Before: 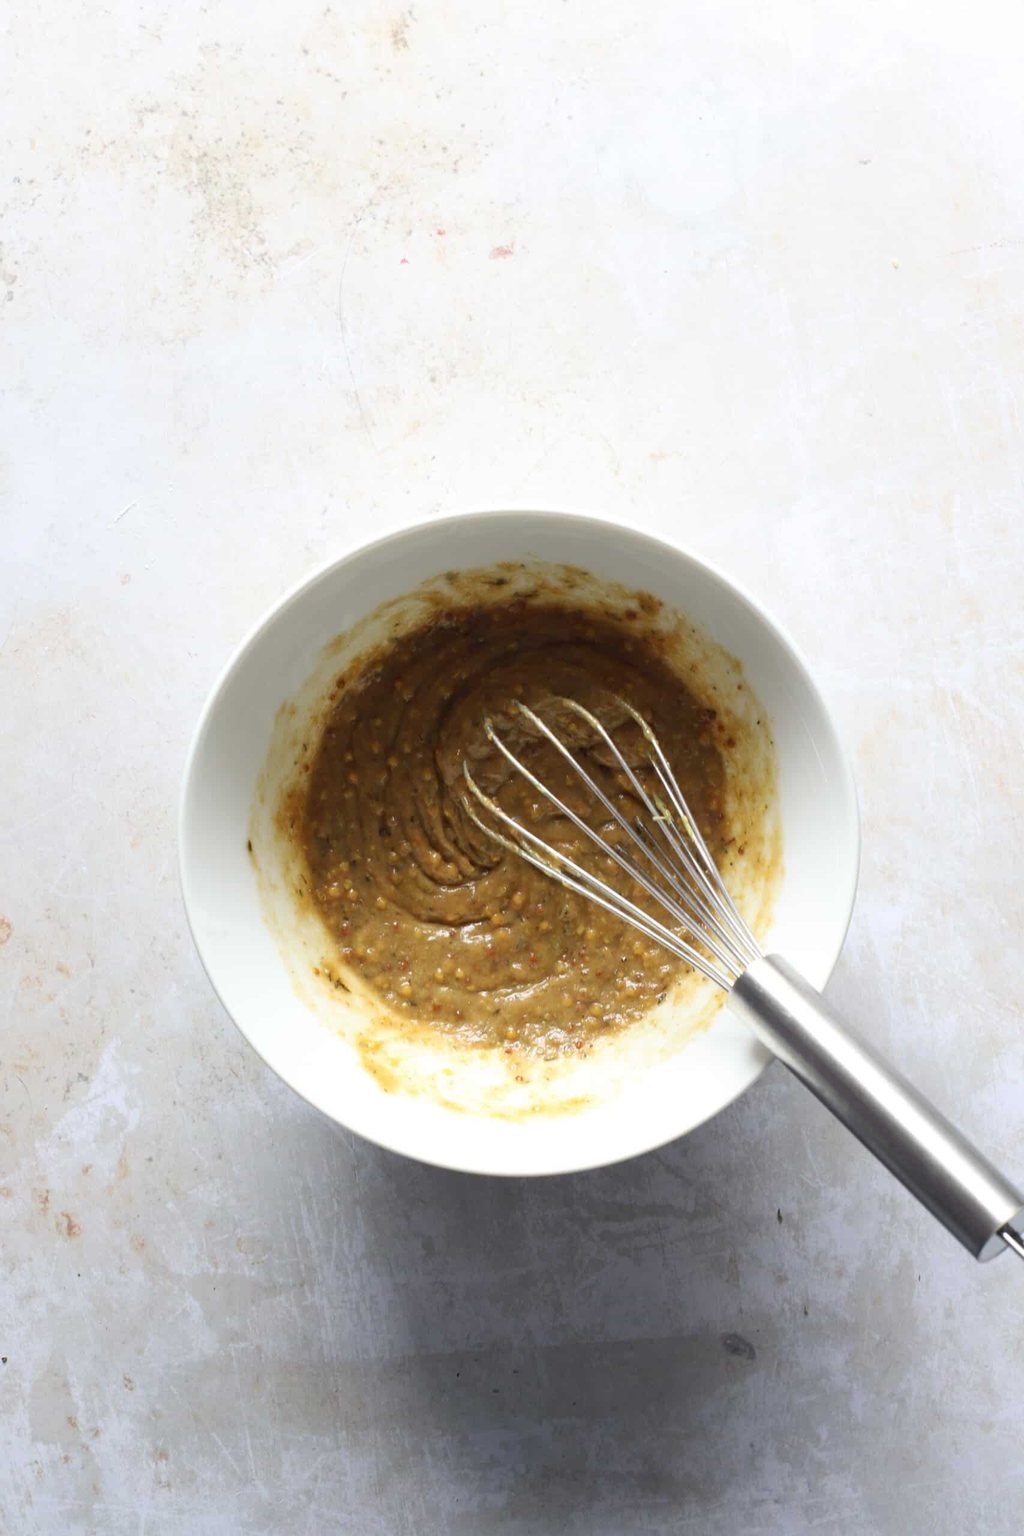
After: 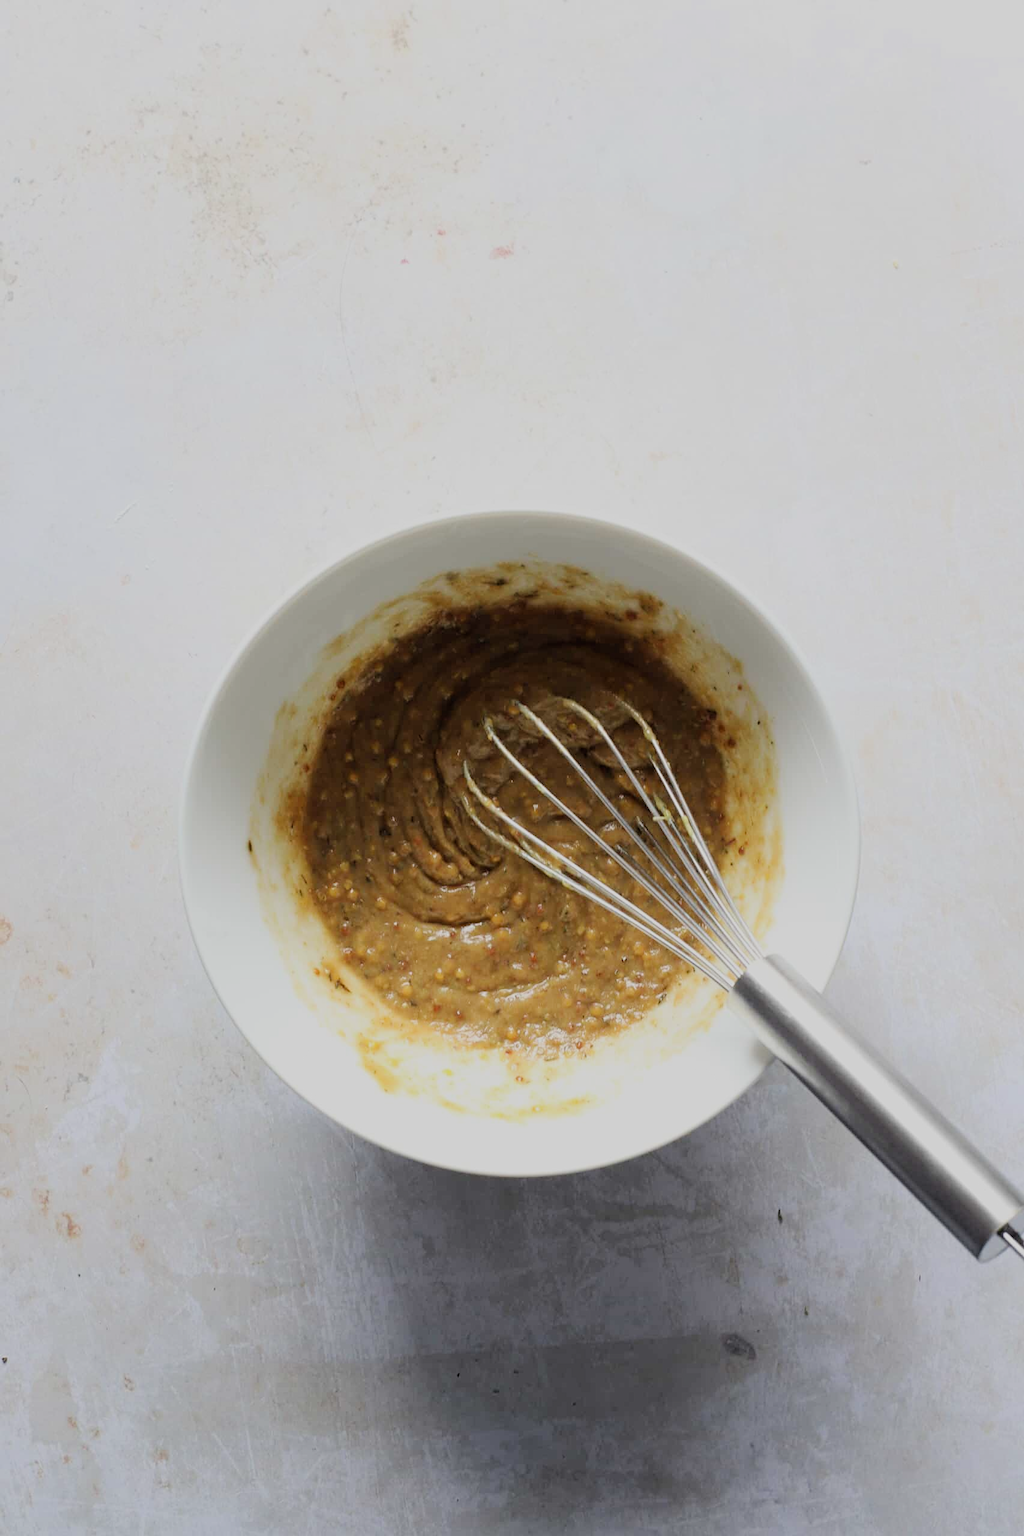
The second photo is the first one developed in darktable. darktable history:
filmic rgb: black relative exposure -7.29 EV, white relative exposure 5.08 EV, hardness 3.19
sharpen: amount 0.207
